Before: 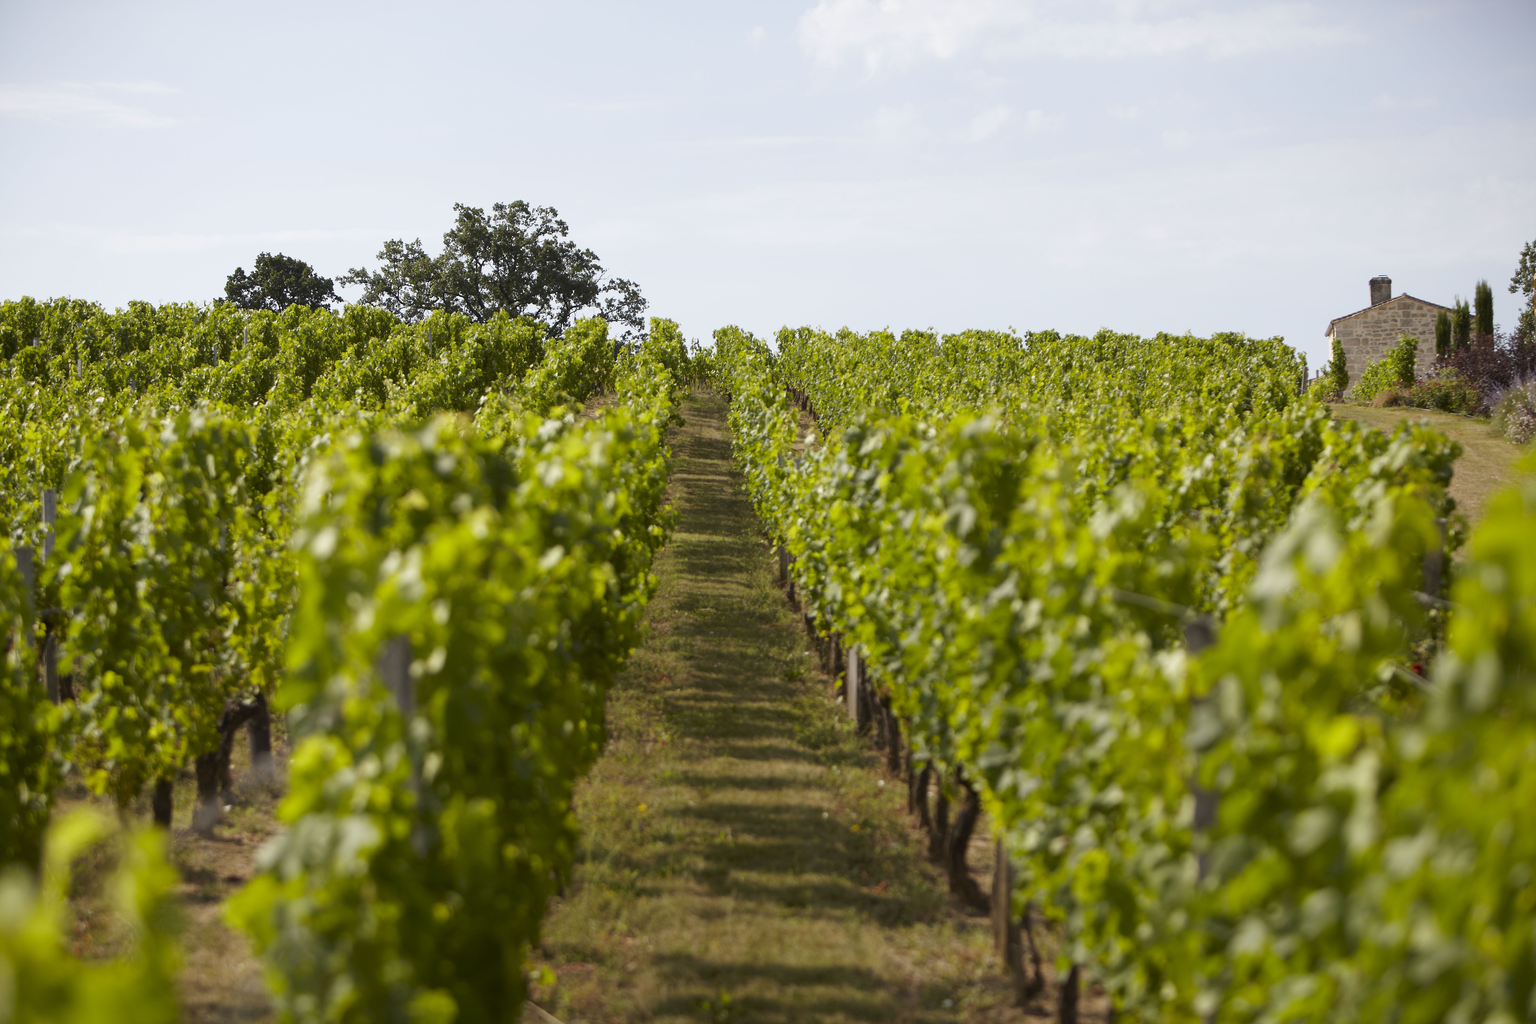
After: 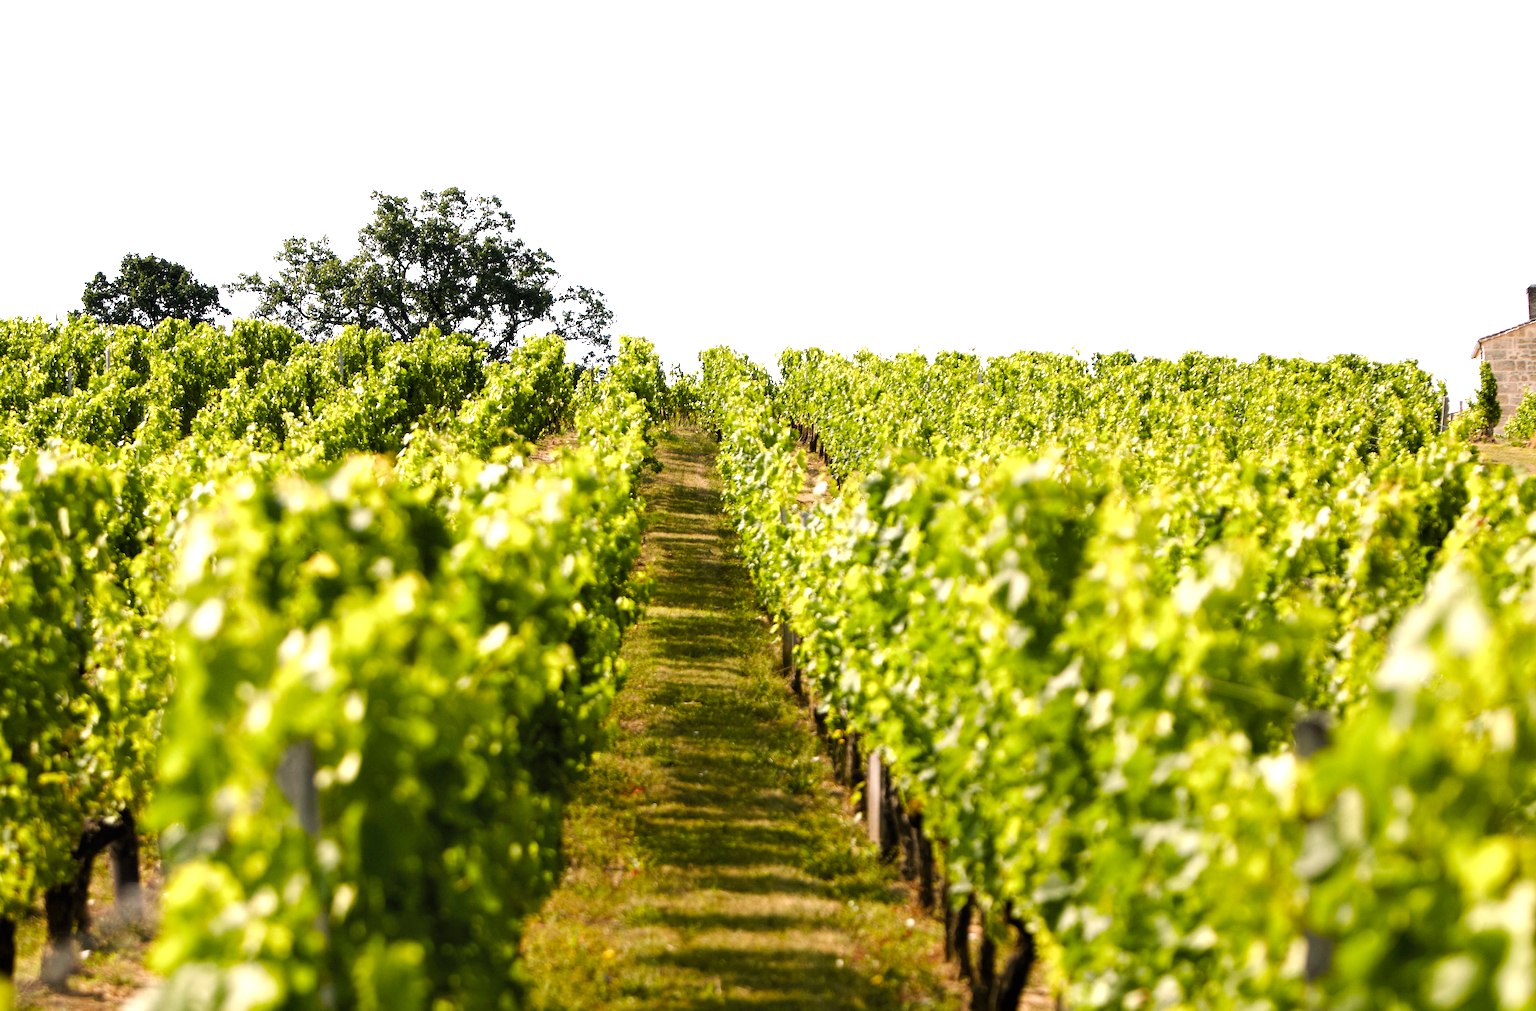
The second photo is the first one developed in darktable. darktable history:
crop and rotate: left 10.445%, top 5.152%, right 10.327%, bottom 16.616%
color balance rgb: shadows lift › luminance -7.996%, shadows lift › chroma 2.382%, shadows lift › hue 164.31°, highlights gain › chroma 2.001%, highlights gain › hue 45.46°, perceptual saturation grading › global saturation 20%, perceptual saturation grading › highlights -49.971%, perceptual saturation grading › shadows 24.313%
filmic rgb: black relative exposure -7.97 EV, white relative exposure 3.95 EV, hardness 4.23
levels: levels [0.012, 0.367, 0.697]
shadows and highlights: shadows 31.31, highlights 0.917, soften with gaussian
local contrast: mode bilateral grid, contrast 99, coarseness 99, detail 91%, midtone range 0.2
